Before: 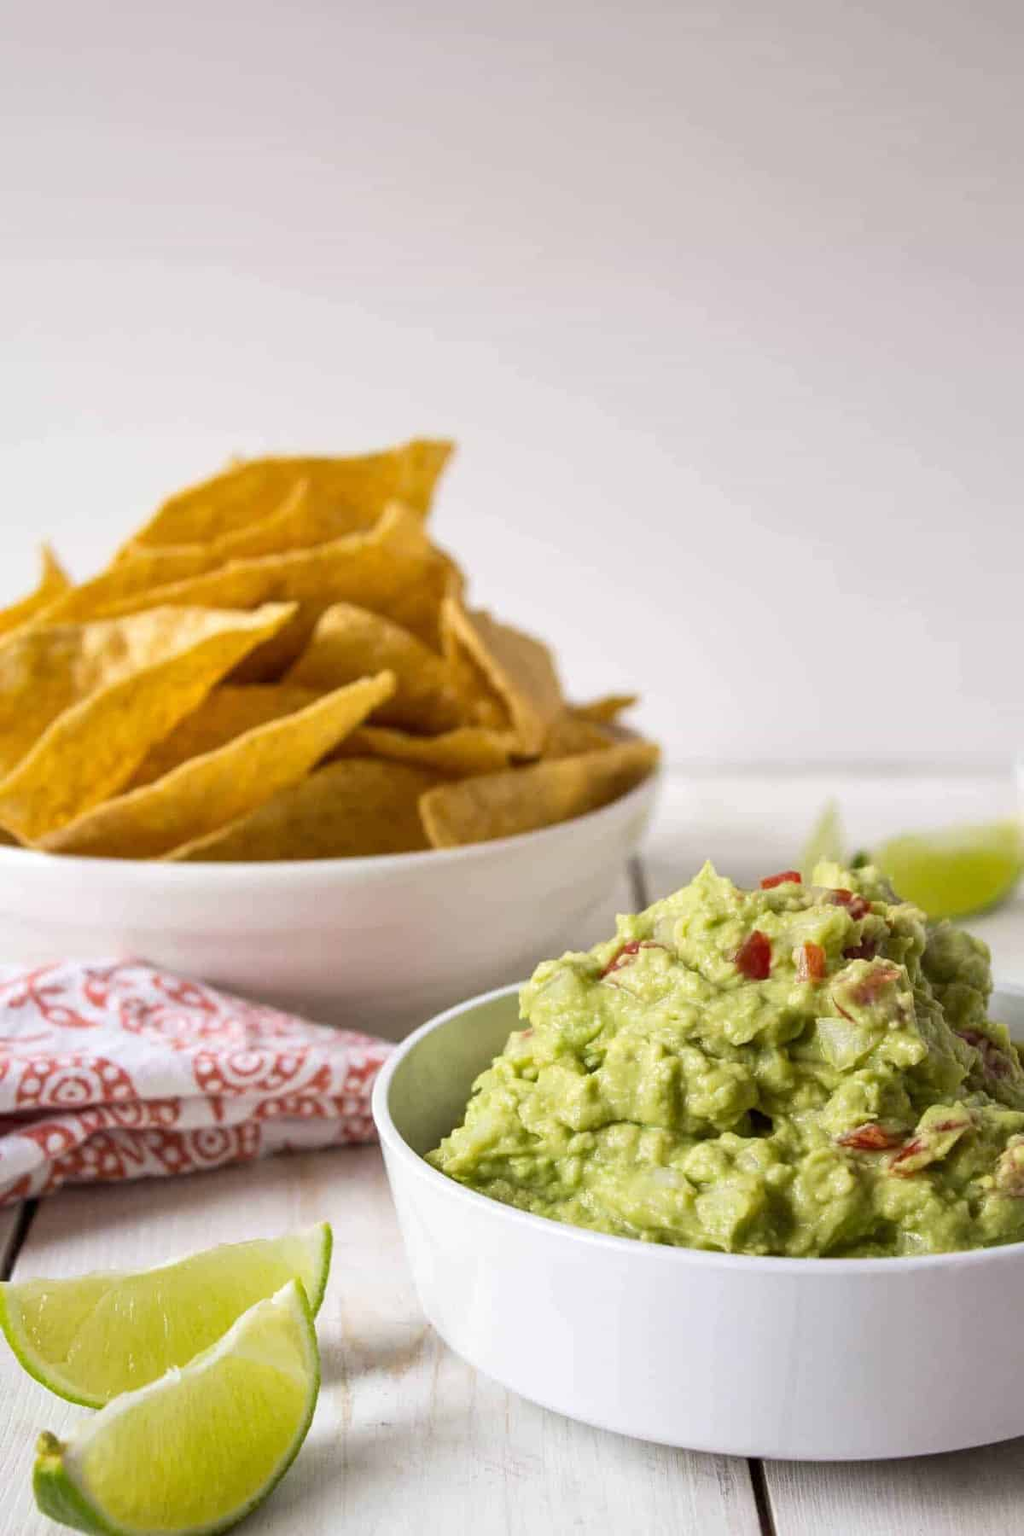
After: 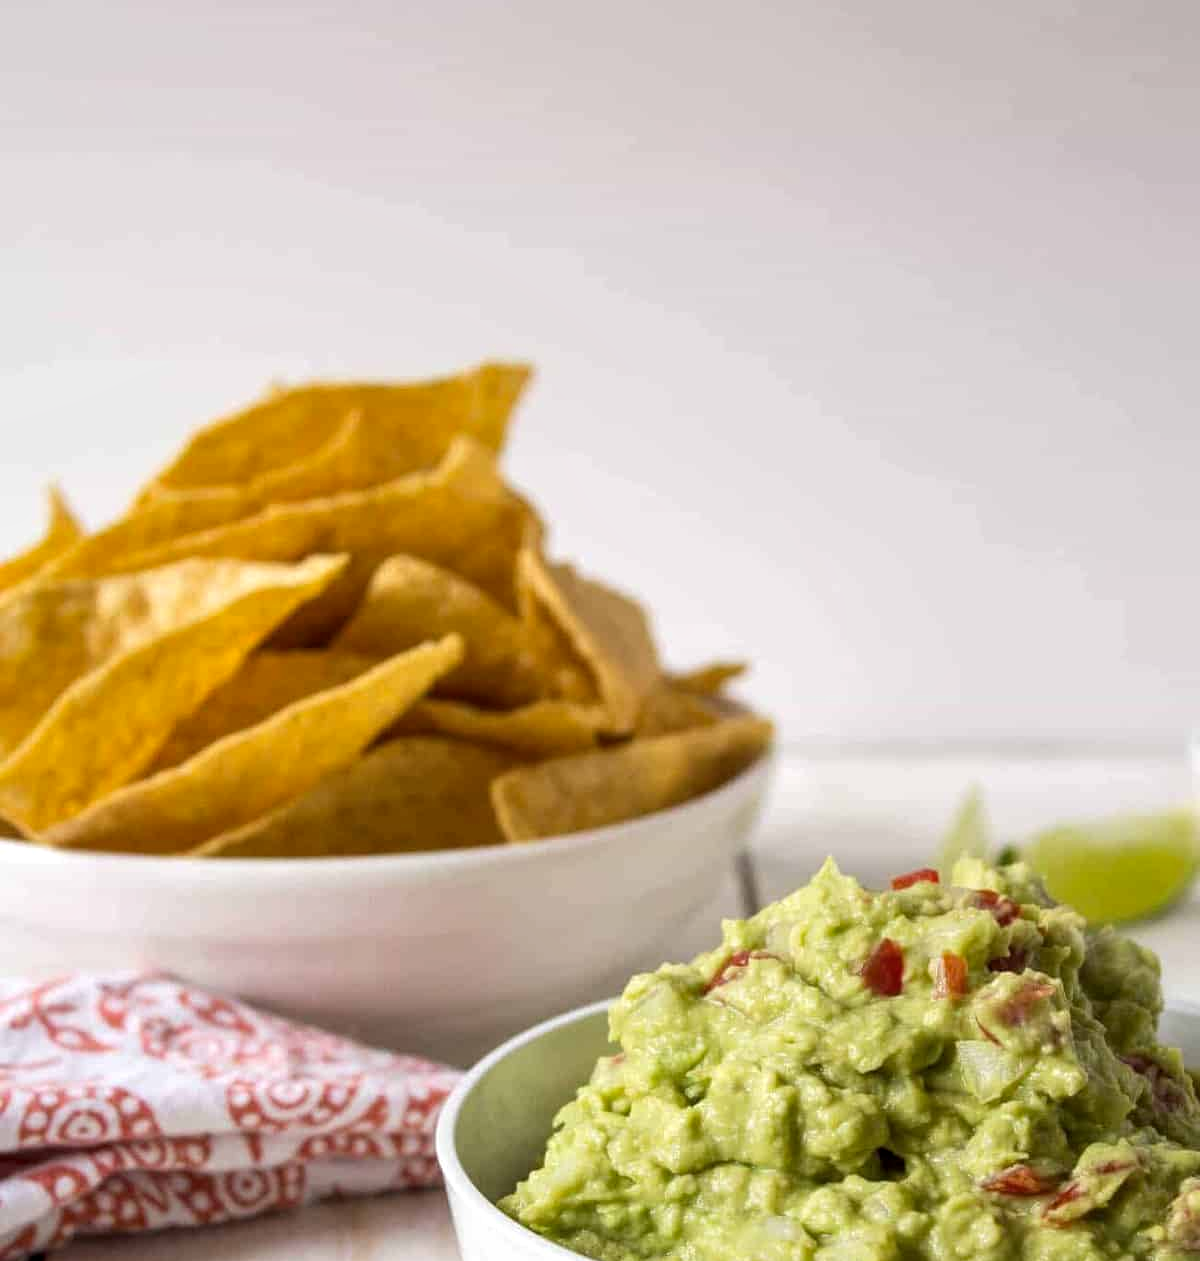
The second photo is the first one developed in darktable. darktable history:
crop and rotate: top 8.49%, bottom 21.417%
color balance rgb: perceptual saturation grading › global saturation 0.91%, saturation formula JzAzBz (2021)
local contrast: highlights 107%, shadows 100%, detail 119%, midtone range 0.2
